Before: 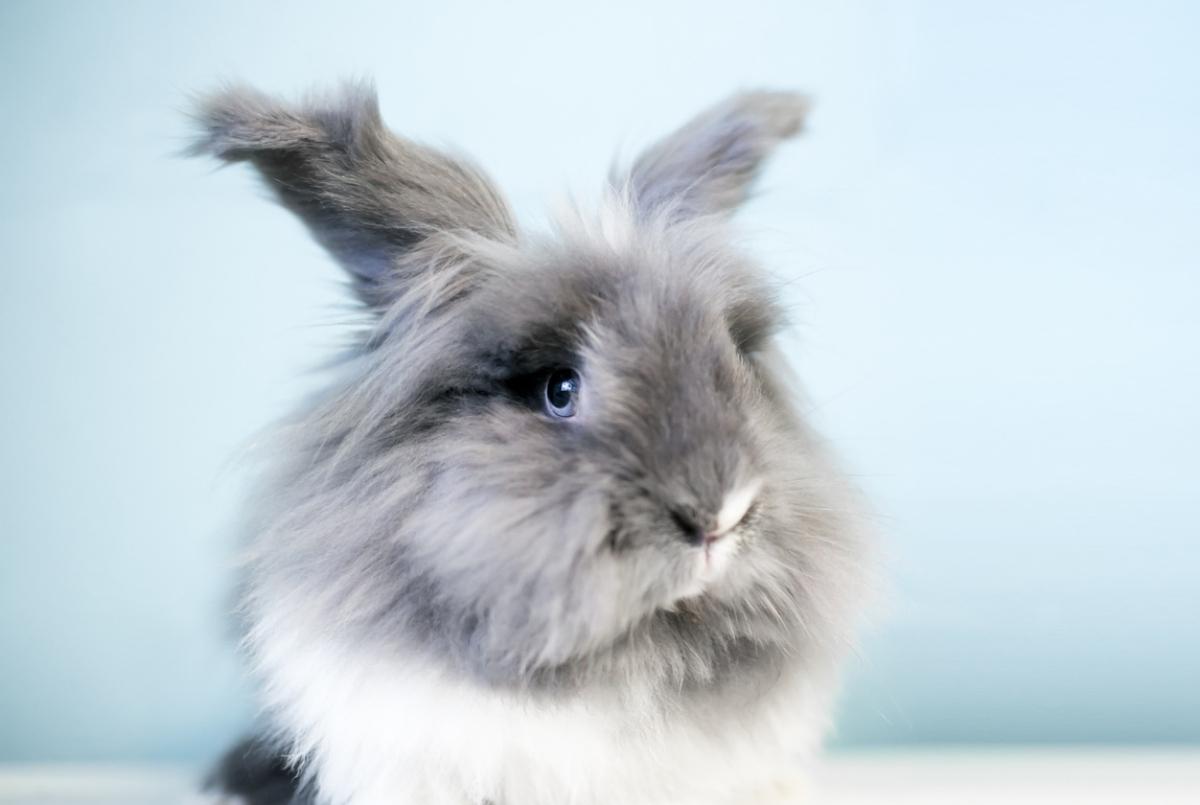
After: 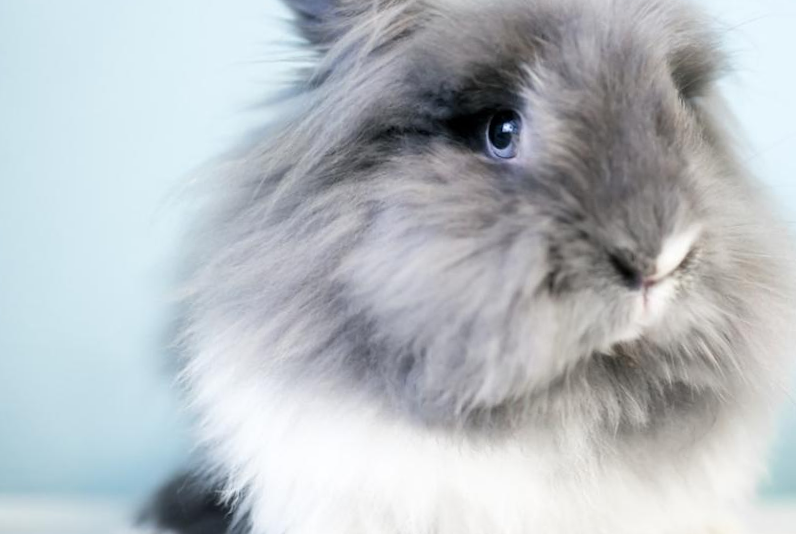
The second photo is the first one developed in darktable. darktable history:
exposure: exposure 0.014 EV, compensate highlight preservation false
crop and rotate: angle -1.15°, left 3.619%, top 31.63%, right 28.036%
